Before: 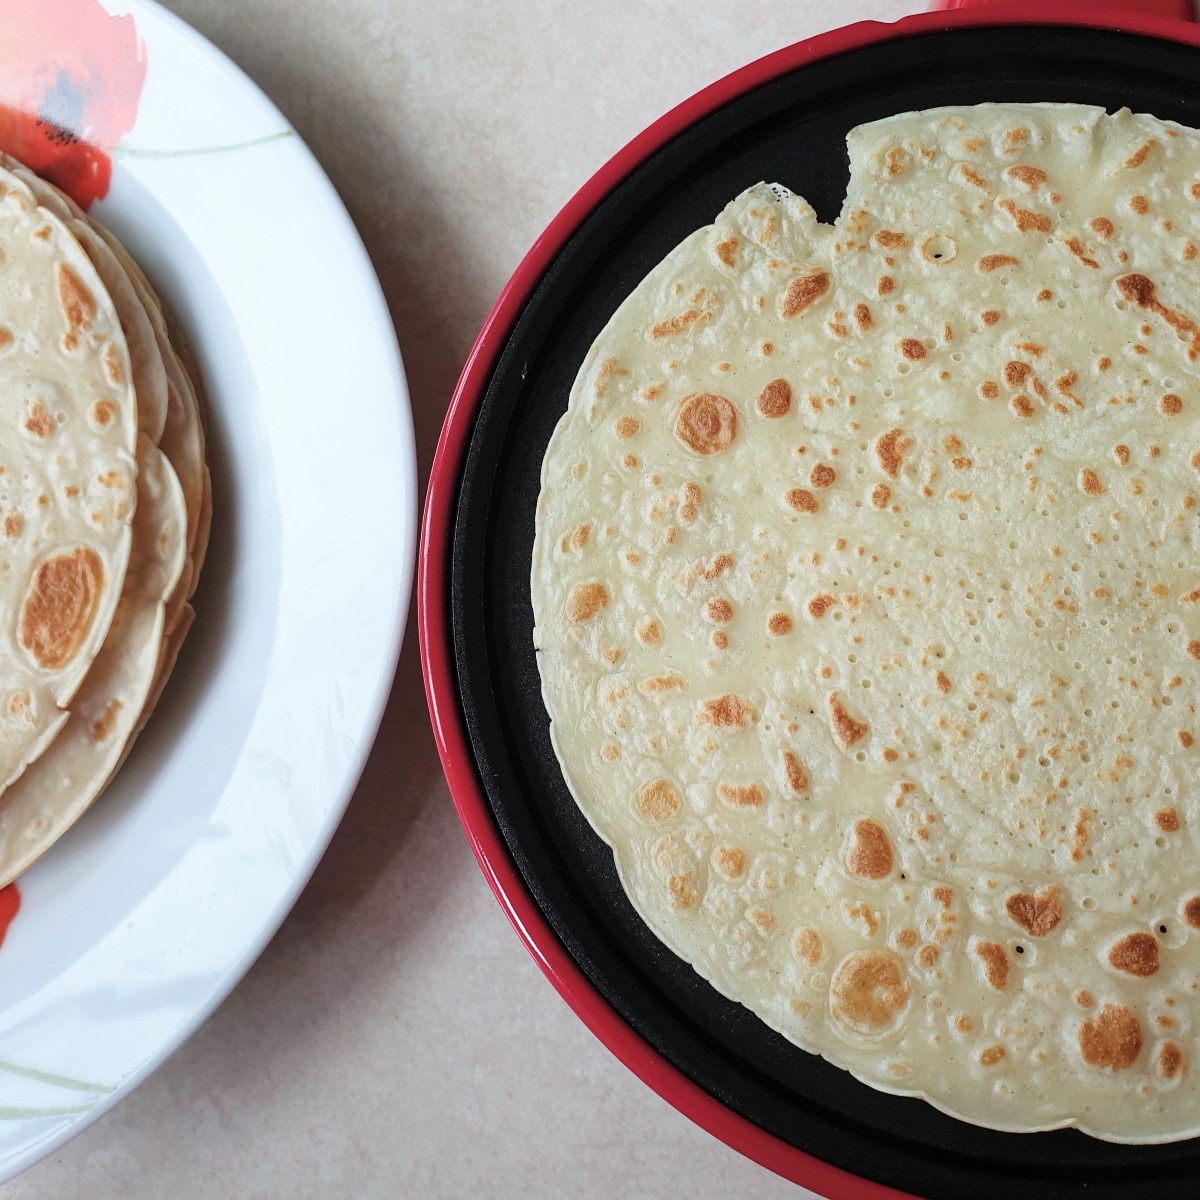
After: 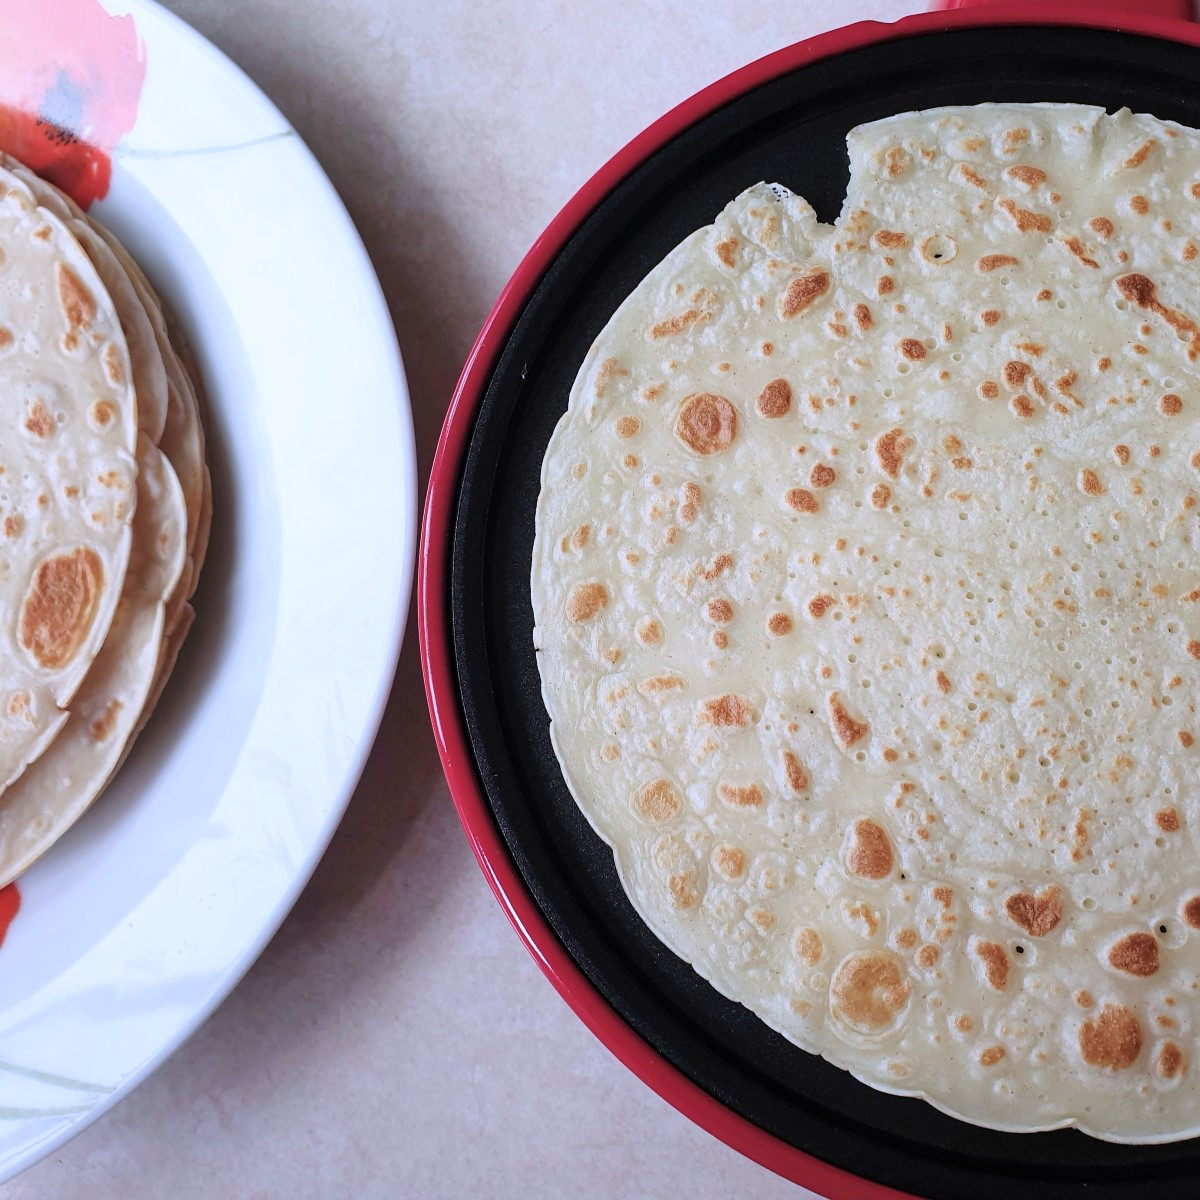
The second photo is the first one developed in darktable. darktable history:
color calibration: illuminant as shot in camera, x 0.363, y 0.385, temperature 4546.46 K, saturation algorithm version 1 (2020)
